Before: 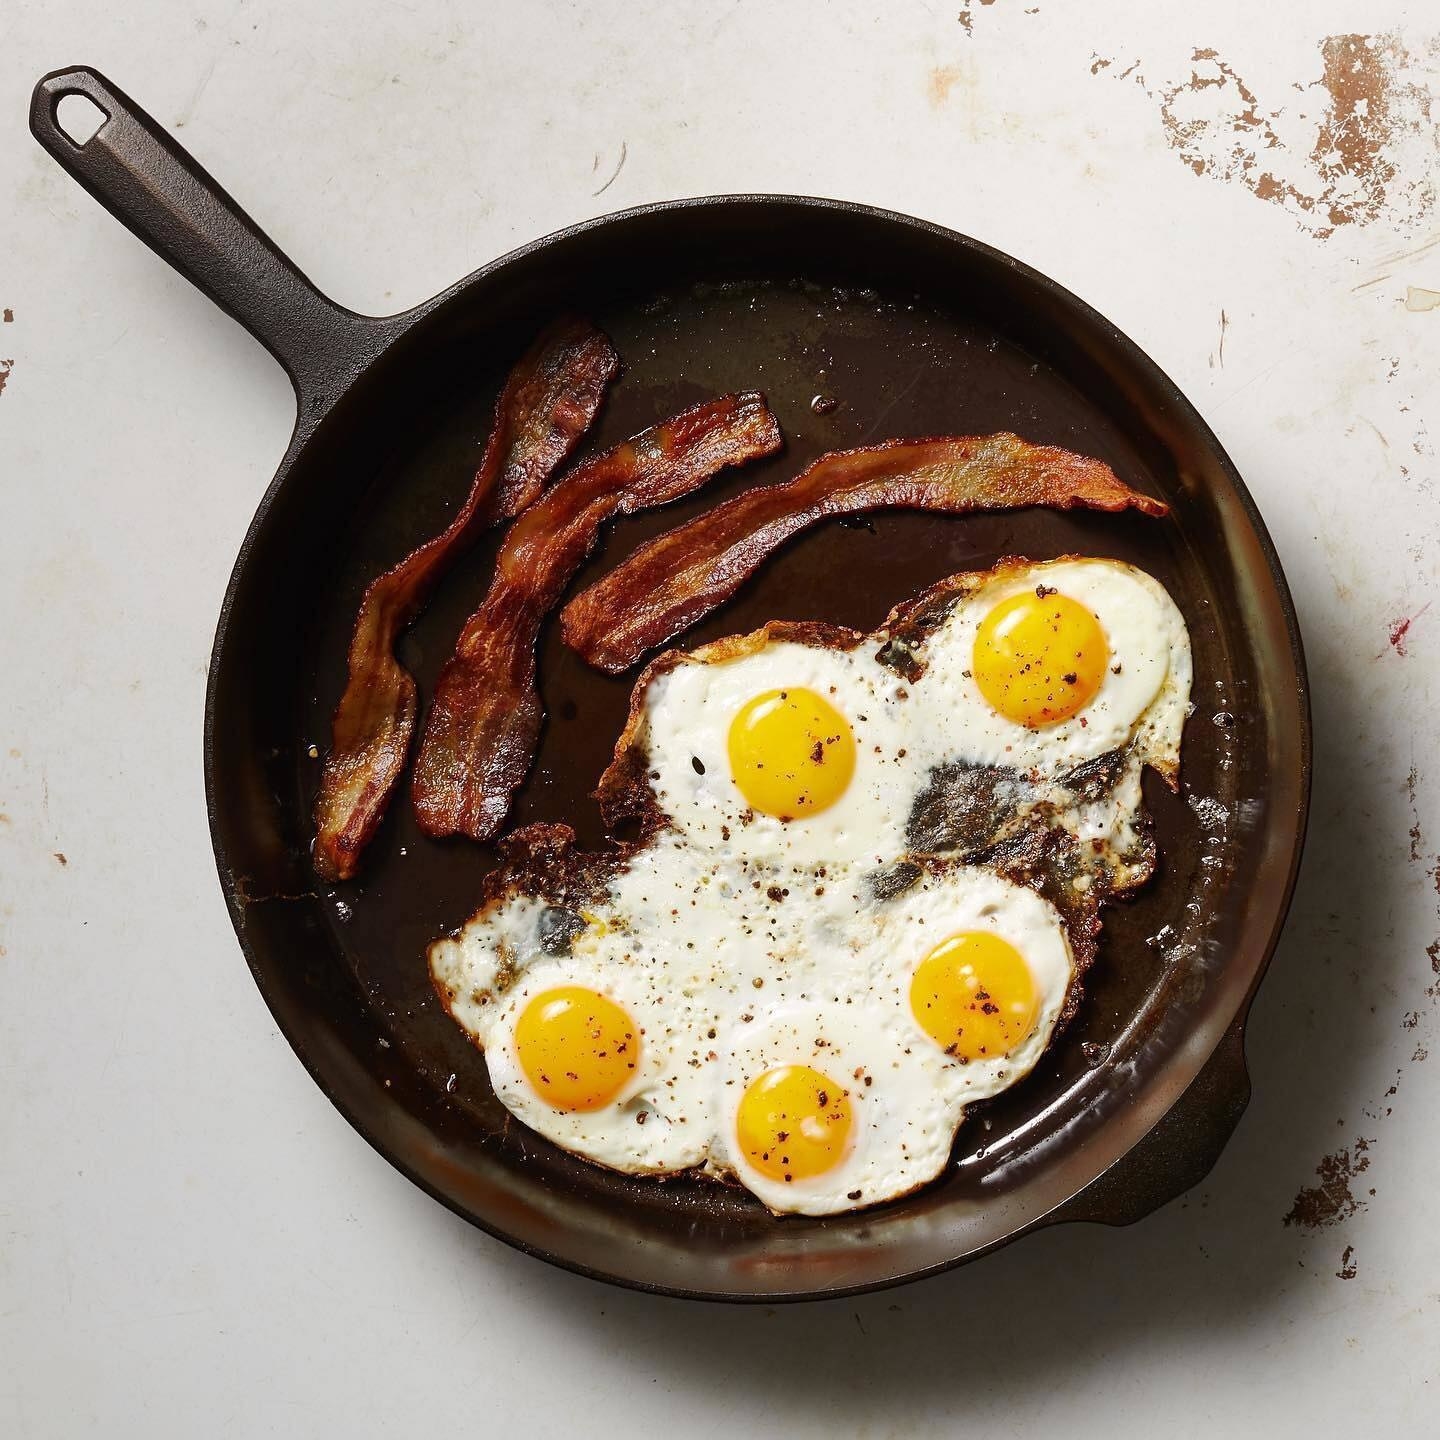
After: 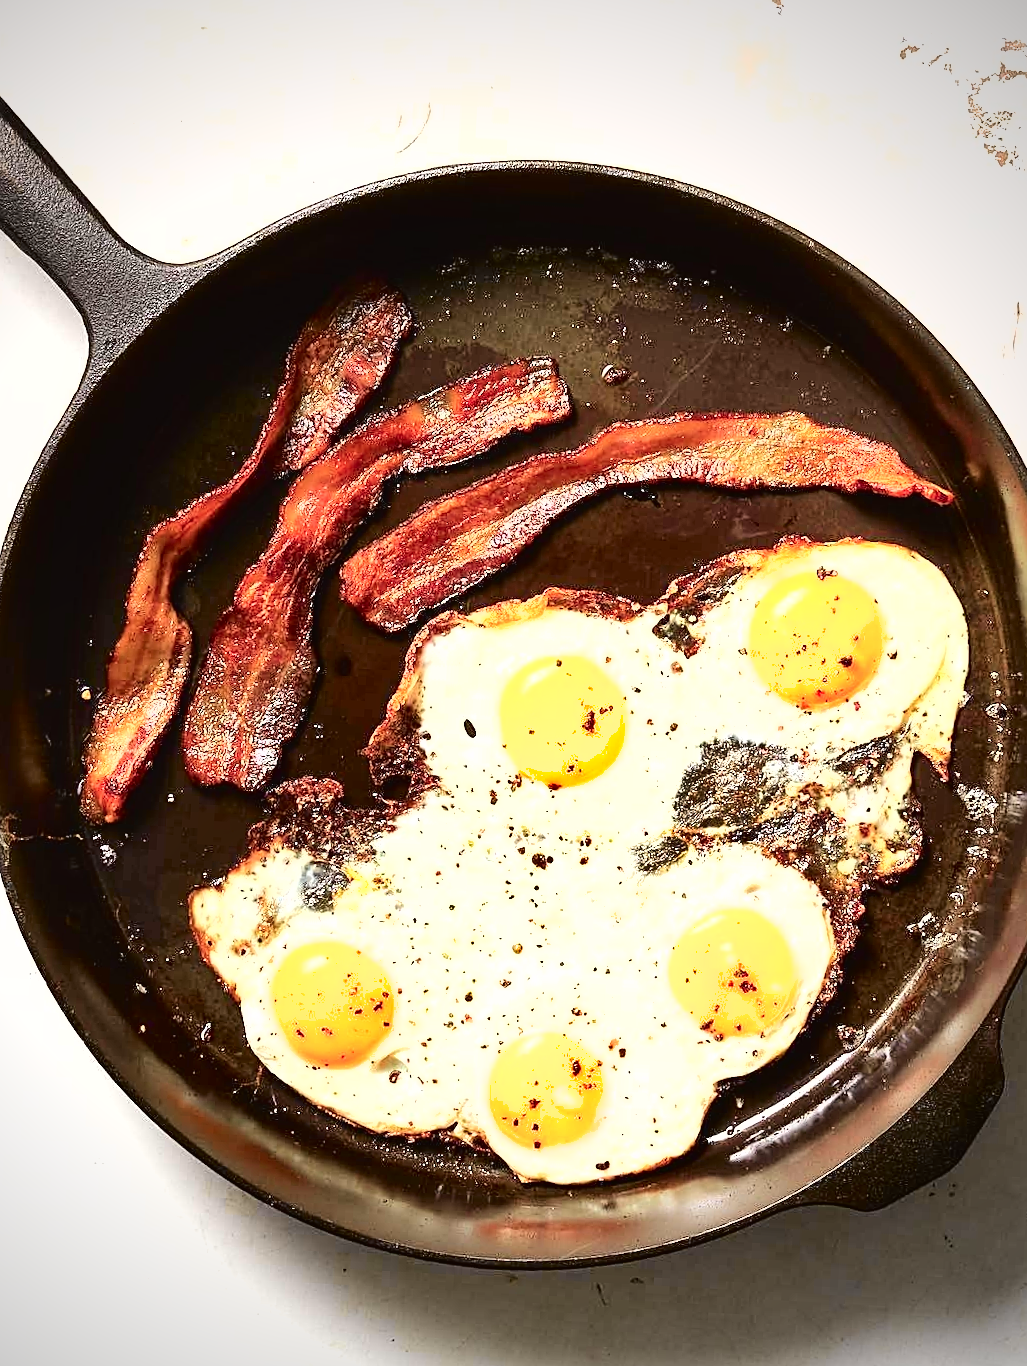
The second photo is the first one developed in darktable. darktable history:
shadows and highlights: soften with gaussian
exposure: black level correction 0, exposure 1 EV, compensate highlight preservation false
tone curve: curves: ch0 [(0, 0.019) (0.066, 0.043) (0.189, 0.182) (0.359, 0.417) (0.485, 0.576) (0.656, 0.734) (0.851, 0.861) (0.997, 0.959)]; ch1 [(0, 0) (0.179, 0.123) (0.381, 0.36) (0.425, 0.41) (0.474, 0.472) (0.499, 0.501) (0.514, 0.517) (0.571, 0.584) (0.649, 0.677) (0.812, 0.856) (1, 1)]; ch2 [(0, 0) (0.246, 0.214) (0.421, 0.427) (0.459, 0.484) (0.5, 0.504) (0.518, 0.523) (0.529, 0.544) (0.56, 0.581) (0.617, 0.631) (0.744, 0.734) (0.867, 0.821) (0.993, 0.889)], color space Lab, independent channels, preserve colors none
tone equalizer: -8 EV -0.404 EV, -7 EV -0.392 EV, -6 EV -0.372 EV, -5 EV -0.244 EV, -3 EV 0.247 EV, -2 EV 0.333 EV, -1 EV 0.376 EV, +0 EV 0.409 EV
sharpen: on, module defaults
crop and rotate: angle -3.1°, left 13.939%, top 0.023%, right 10.93%, bottom 0.066%
vignetting: center (-0.12, -0.003)
